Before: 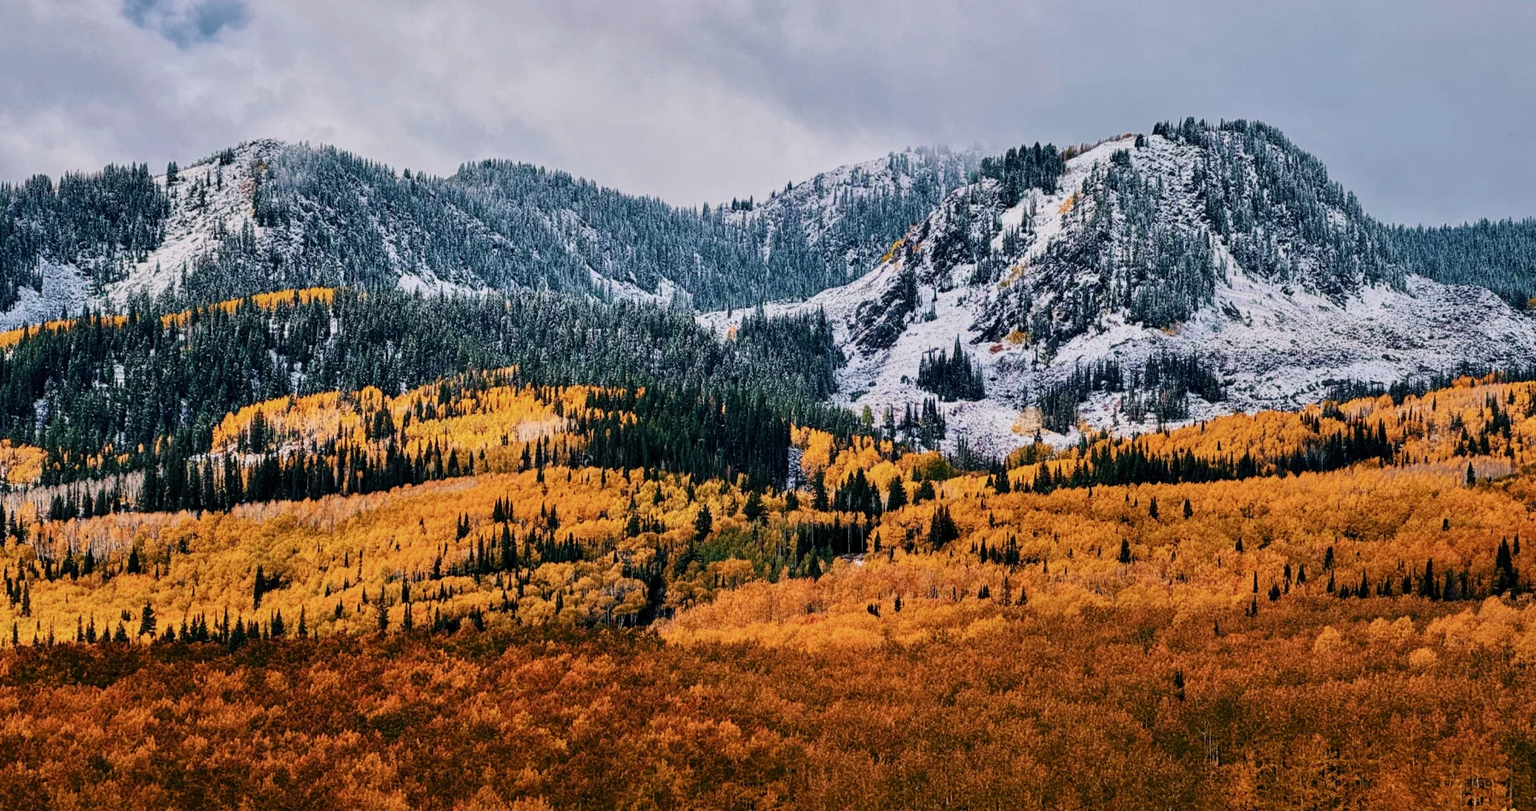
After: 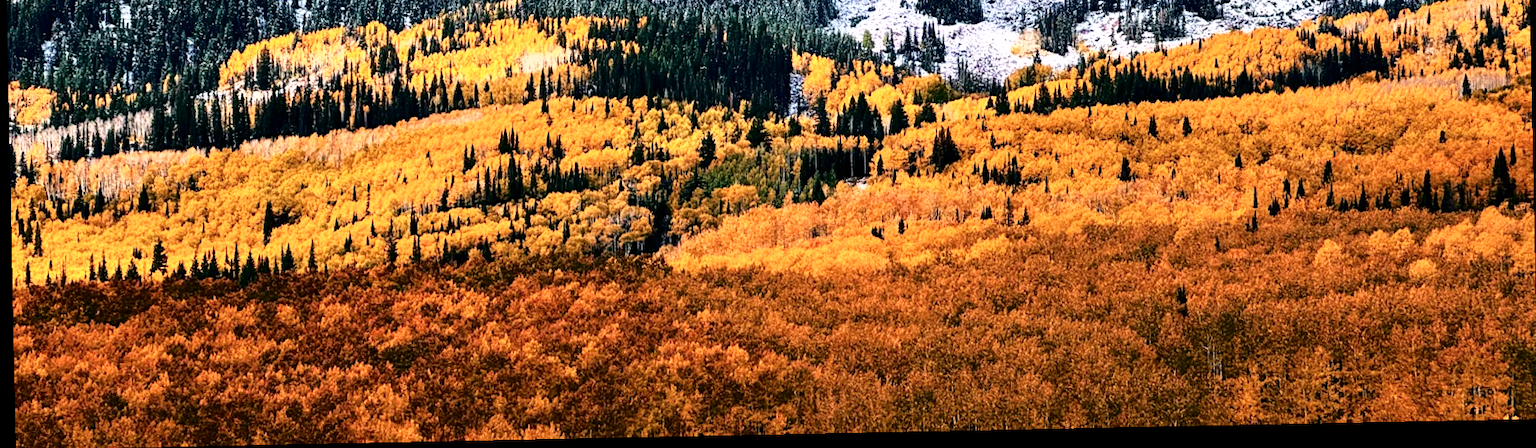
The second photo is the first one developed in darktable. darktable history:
crop and rotate: top 46.237%
exposure: black level correction 0, exposure 0.9 EV, compensate highlight preservation false
tone equalizer: on, module defaults
rotate and perspective: rotation -1.17°, automatic cropping off
fill light: exposure -2 EV, width 8.6
